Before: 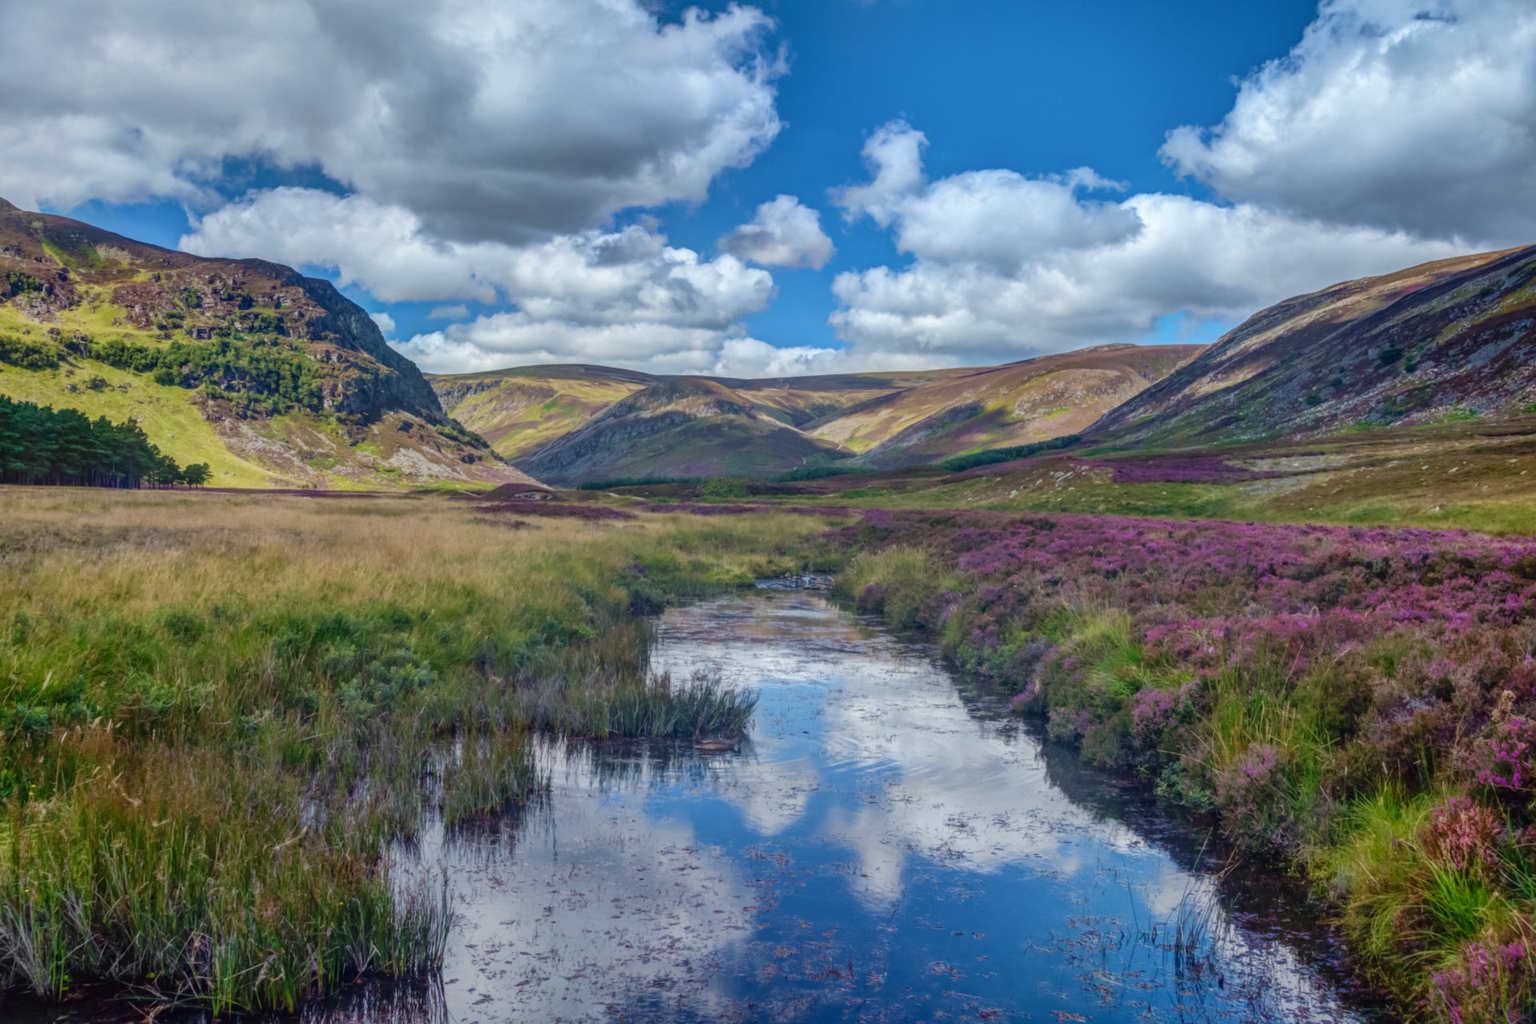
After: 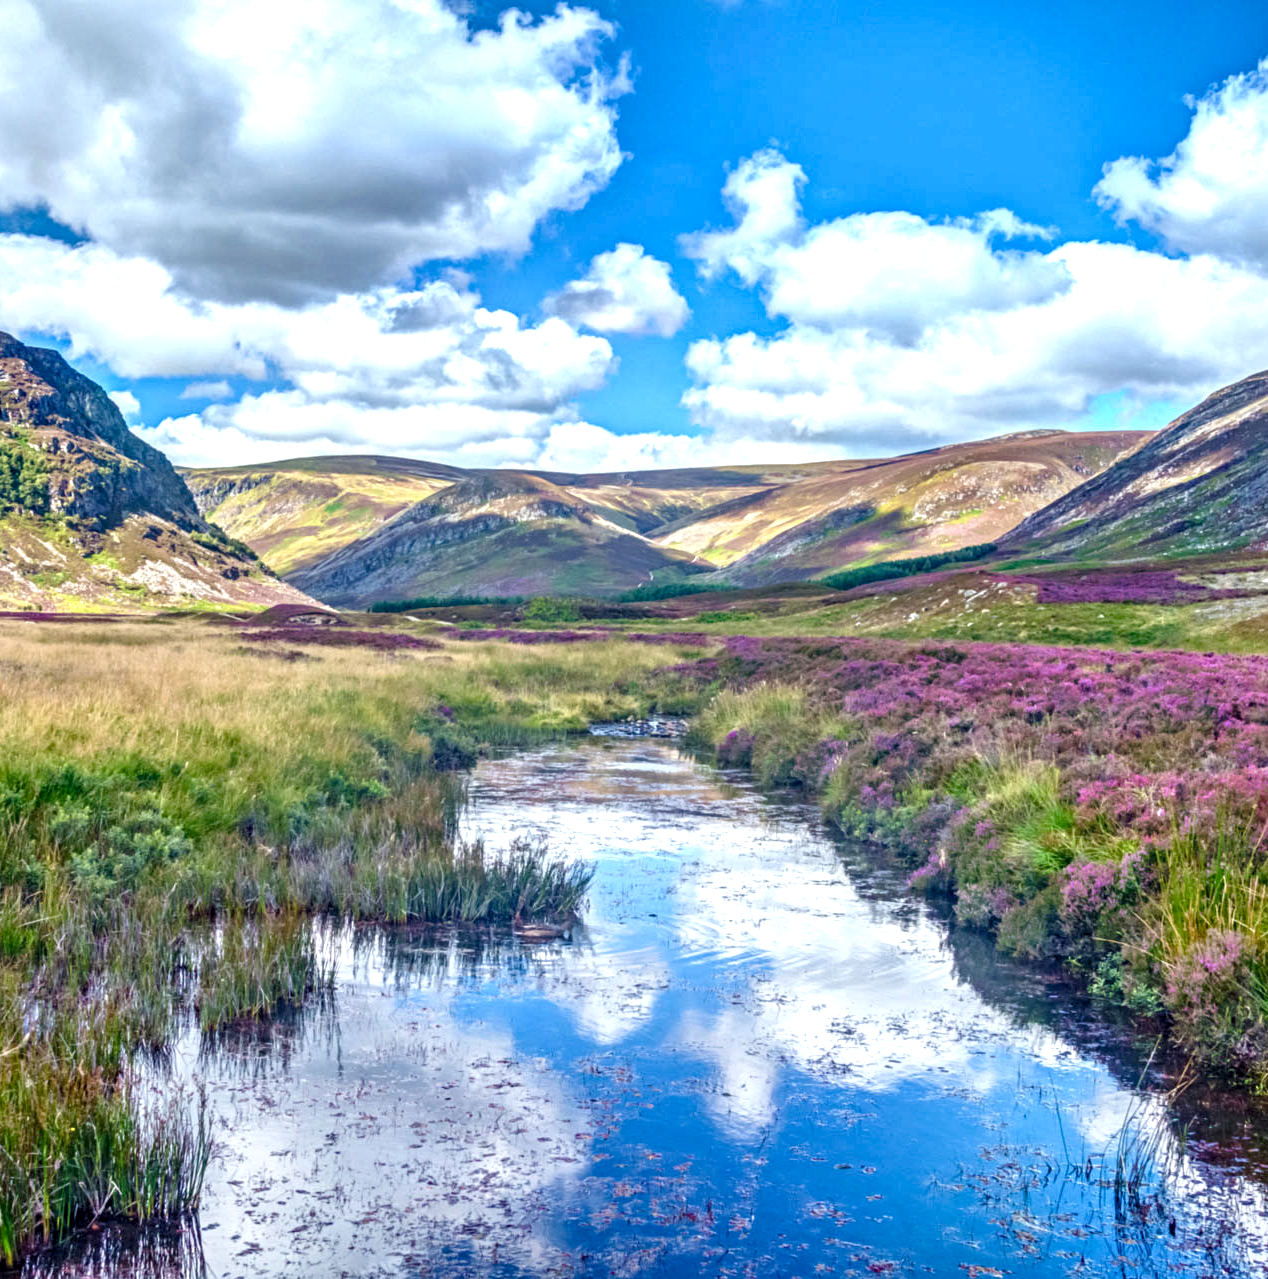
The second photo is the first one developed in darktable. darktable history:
exposure: black level correction 0.001, exposure 1.05 EV, compensate exposure bias true, compensate highlight preservation false
crop and rotate: left 18.442%, right 15.508%
color balance rgb: perceptual saturation grading › global saturation 20%, perceptual saturation grading › highlights -25%, perceptual saturation grading › shadows 25%
contrast equalizer: octaves 7, y [[0.502, 0.517, 0.543, 0.576, 0.611, 0.631], [0.5 ×6], [0.5 ×6], [0 ×6], [0 ×6]]
